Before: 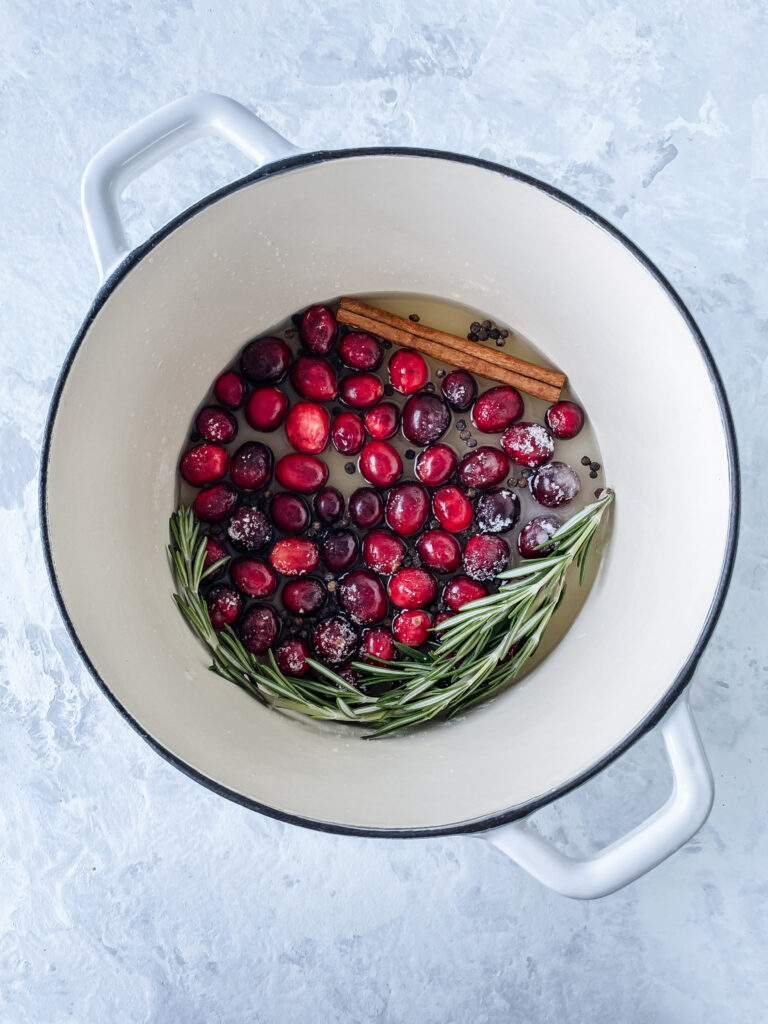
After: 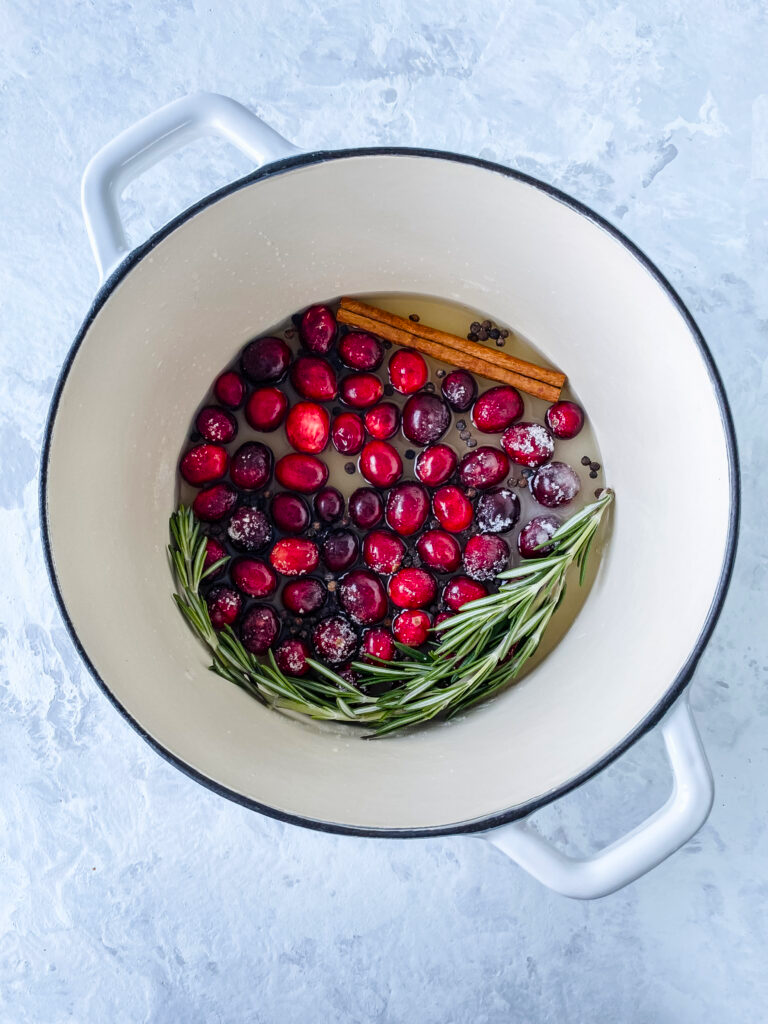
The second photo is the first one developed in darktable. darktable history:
color balance rgb: power › hue 311.86°, perceptual saturation grading › global saturation 30.606%, global vibrance 9.44%
